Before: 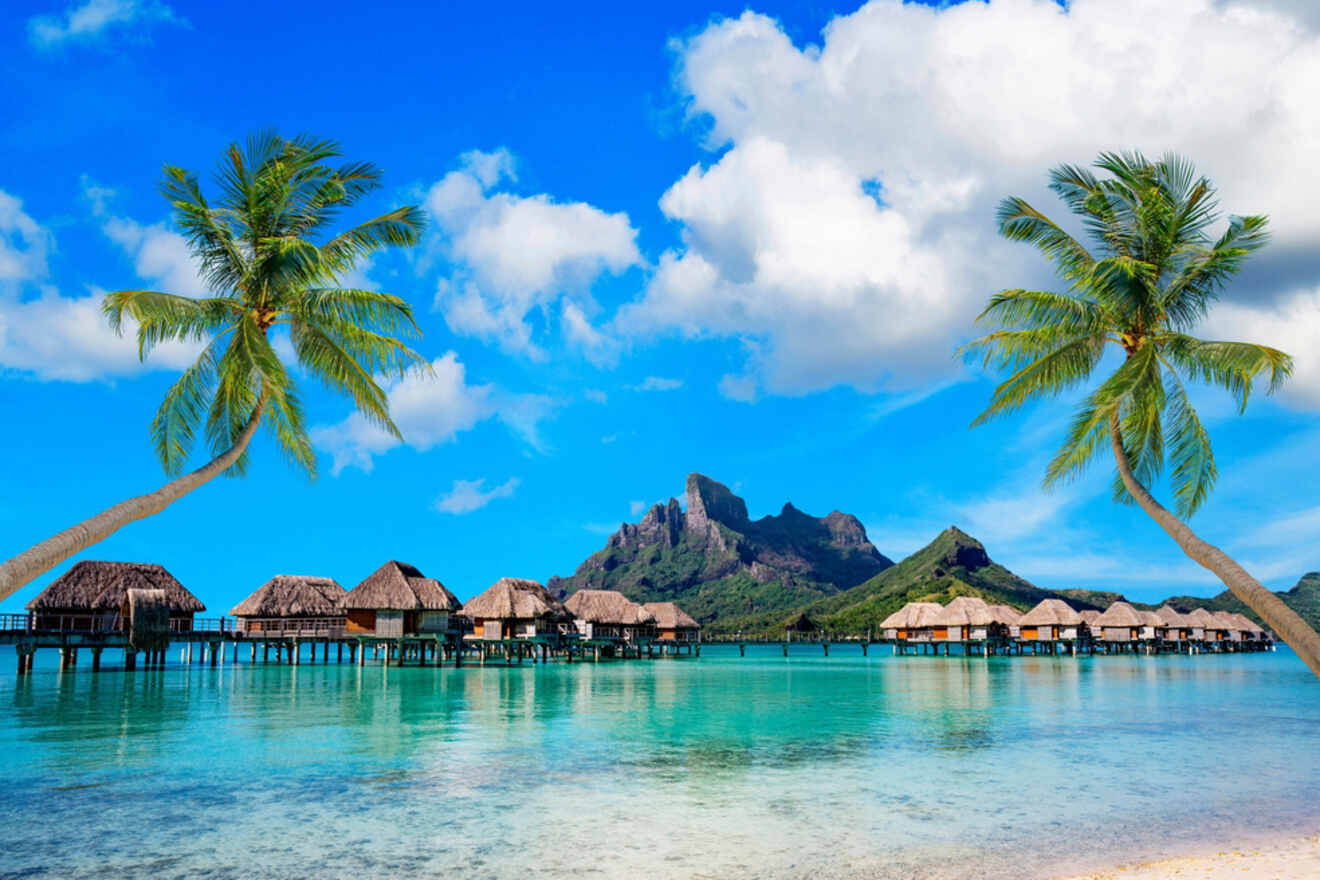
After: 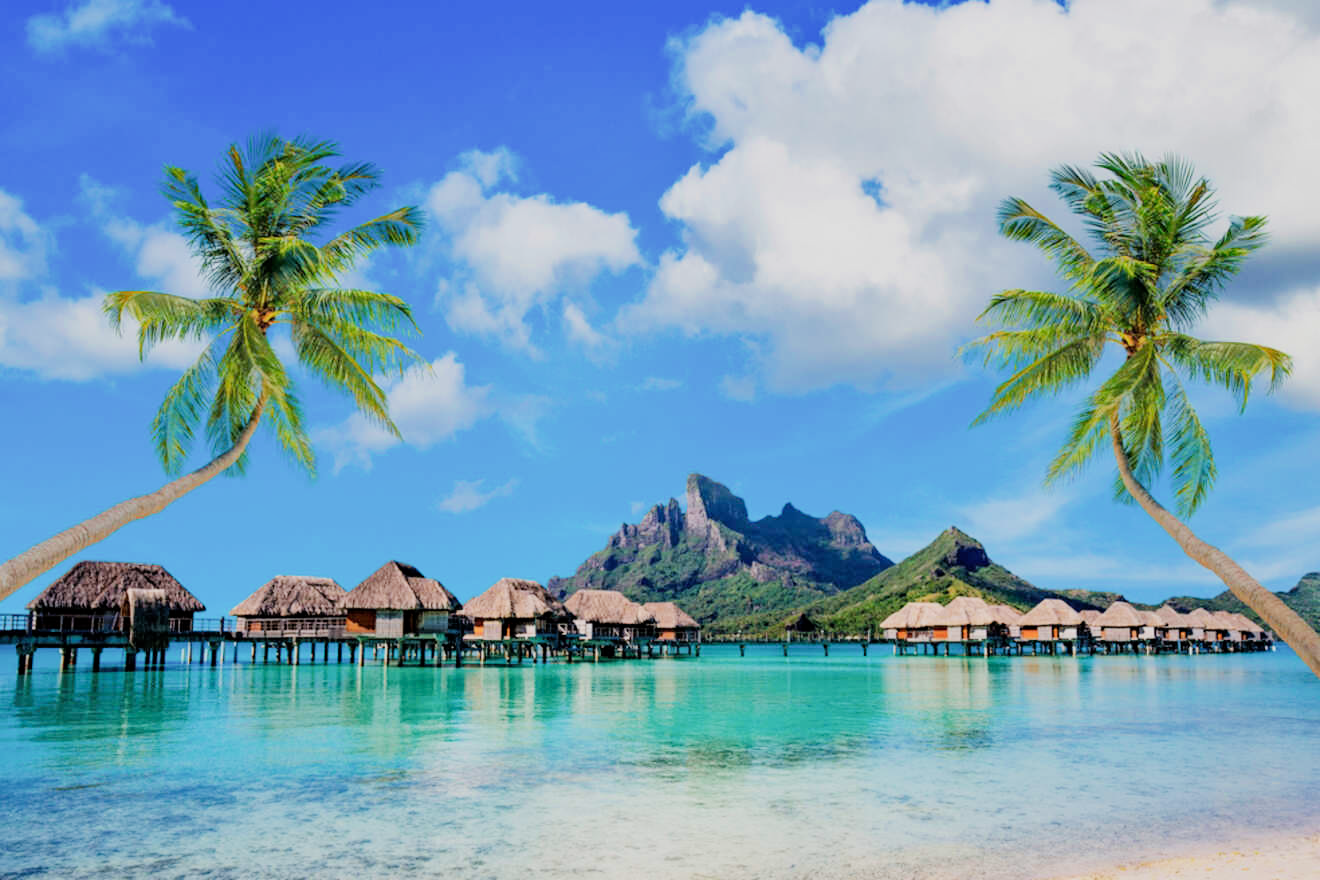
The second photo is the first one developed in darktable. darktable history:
shadows and highlights: shadows 37.36, highlights -27.87, soften with gaussian
exposure: black level correction 0, exposure 0.7 EV, compensate highlight preservation false
filmic rgb: black relative exposure -7.21 EV, white relative exposure 5.38 EV, hardness 3.03
